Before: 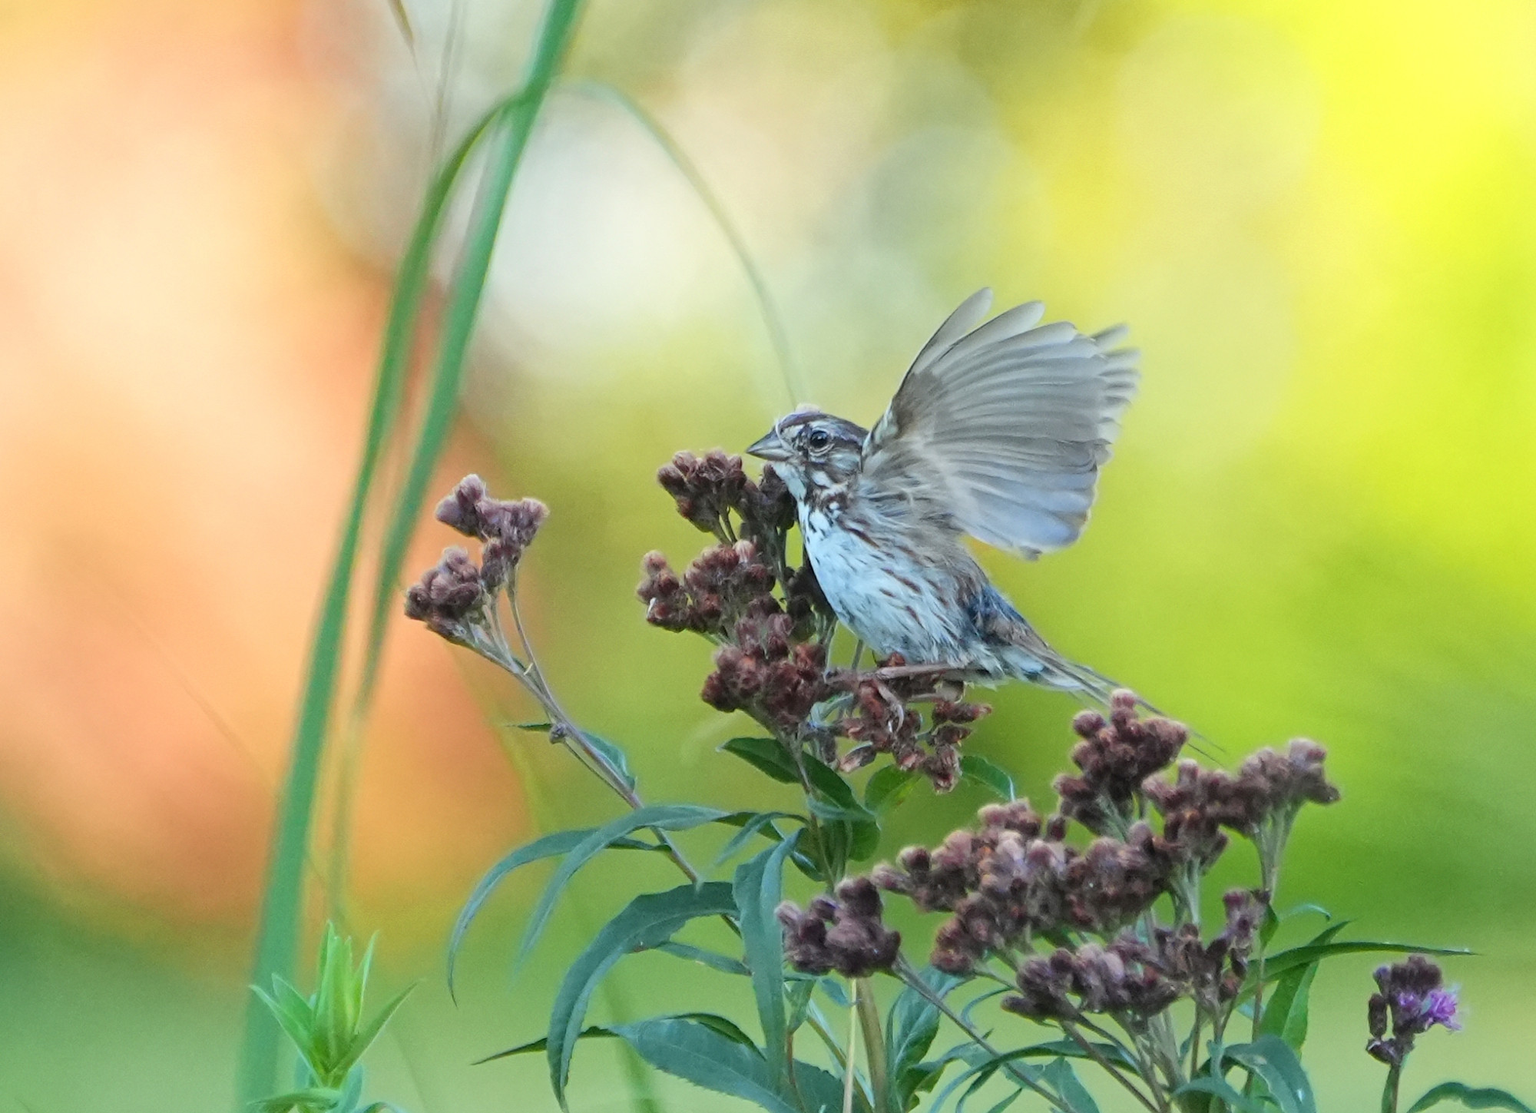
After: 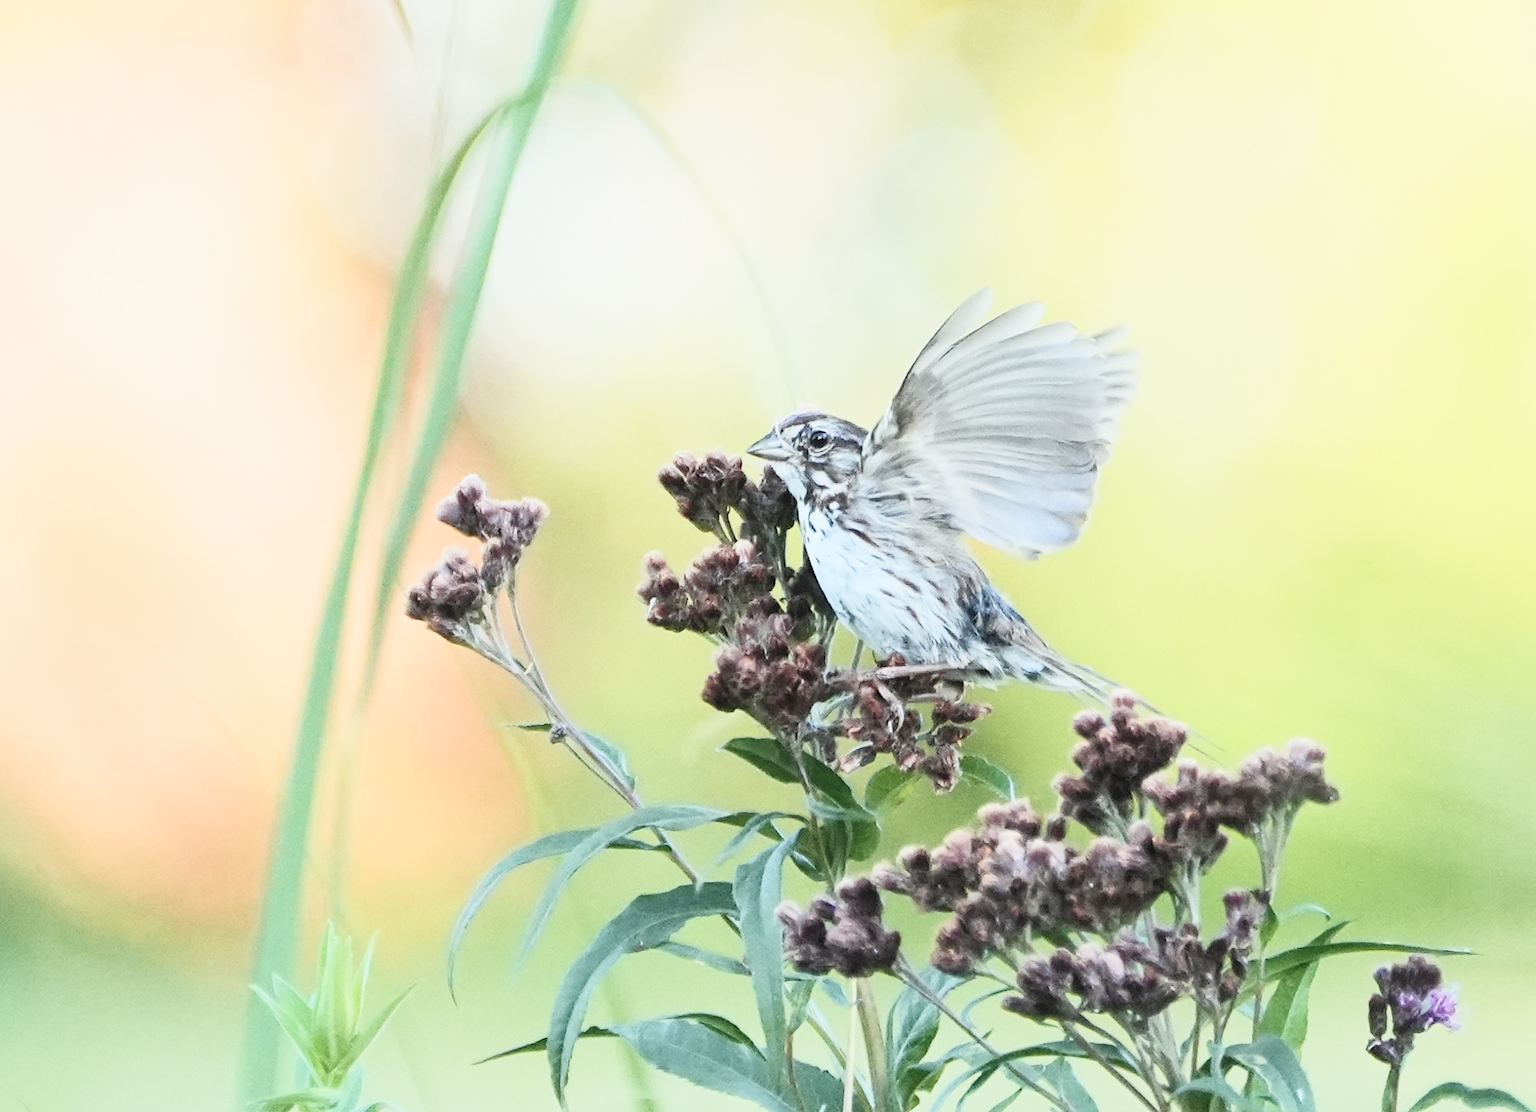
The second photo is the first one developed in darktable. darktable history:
contrast brightness saturation: contrast 0.434, brightness 0.564, saturation -0.191
filmic rgb: black relative exposure -8.03 EV, white relative exposure 3.95 EV, hardness 4.18, contrast 1, add noise in highlights 0.002, preserve chrominance no, color science v3 (2019), use custom middle-gray values true, contrast in highlights soft
